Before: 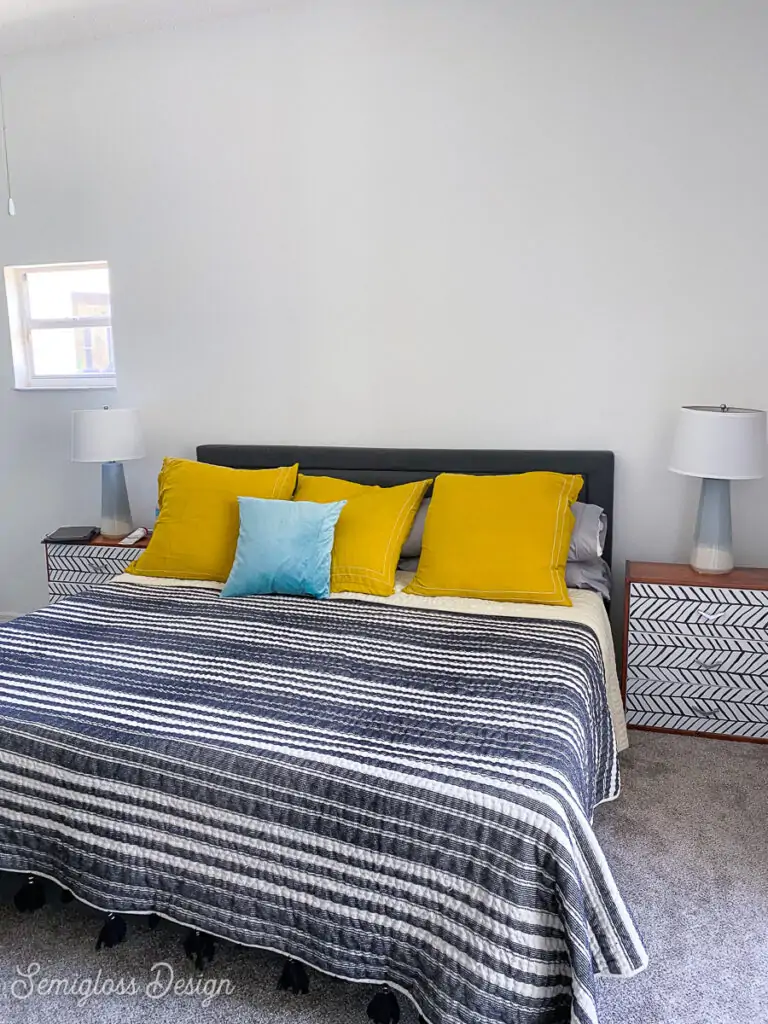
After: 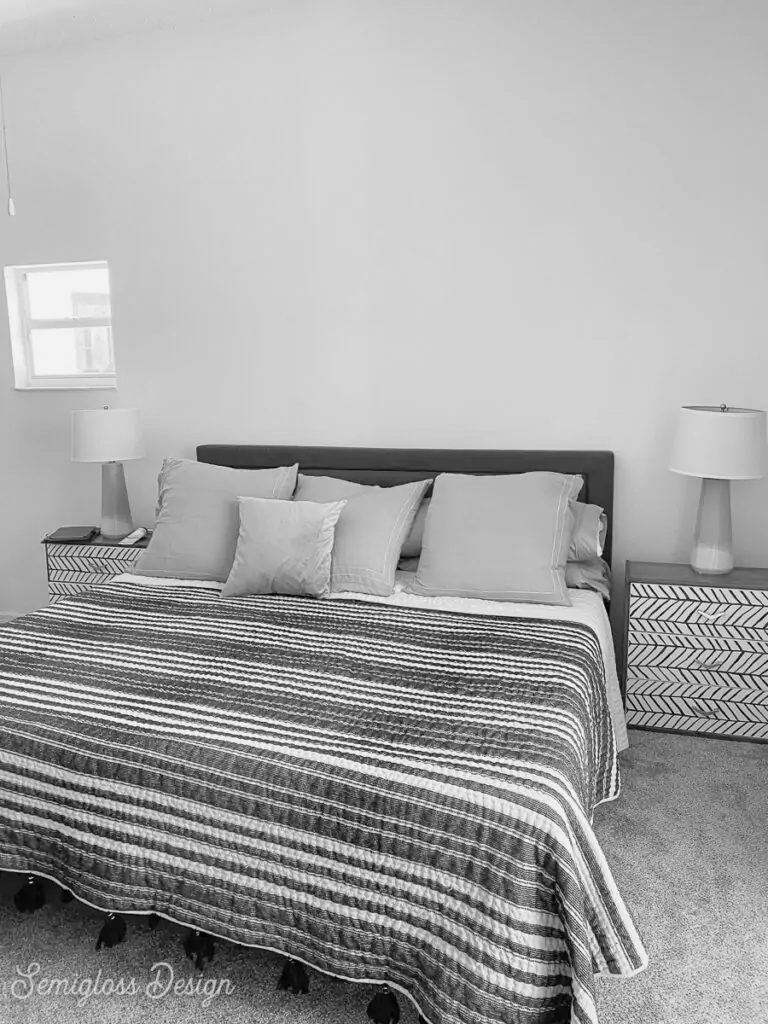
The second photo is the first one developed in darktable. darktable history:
color correction: highlights a* -5.94, highlights b* 9.48, shadows a* 10.12, shadows b* 23.94
color zones: curves: ch1 [(0.239, 0.552) (0.75, 0.5)]; ch2 [(0.25, 0.462) (0.749, 0.457)], mix 25.94%
contrast brightness saturation: brightness 0.13
monochrome: a 30.25, b 92.03
